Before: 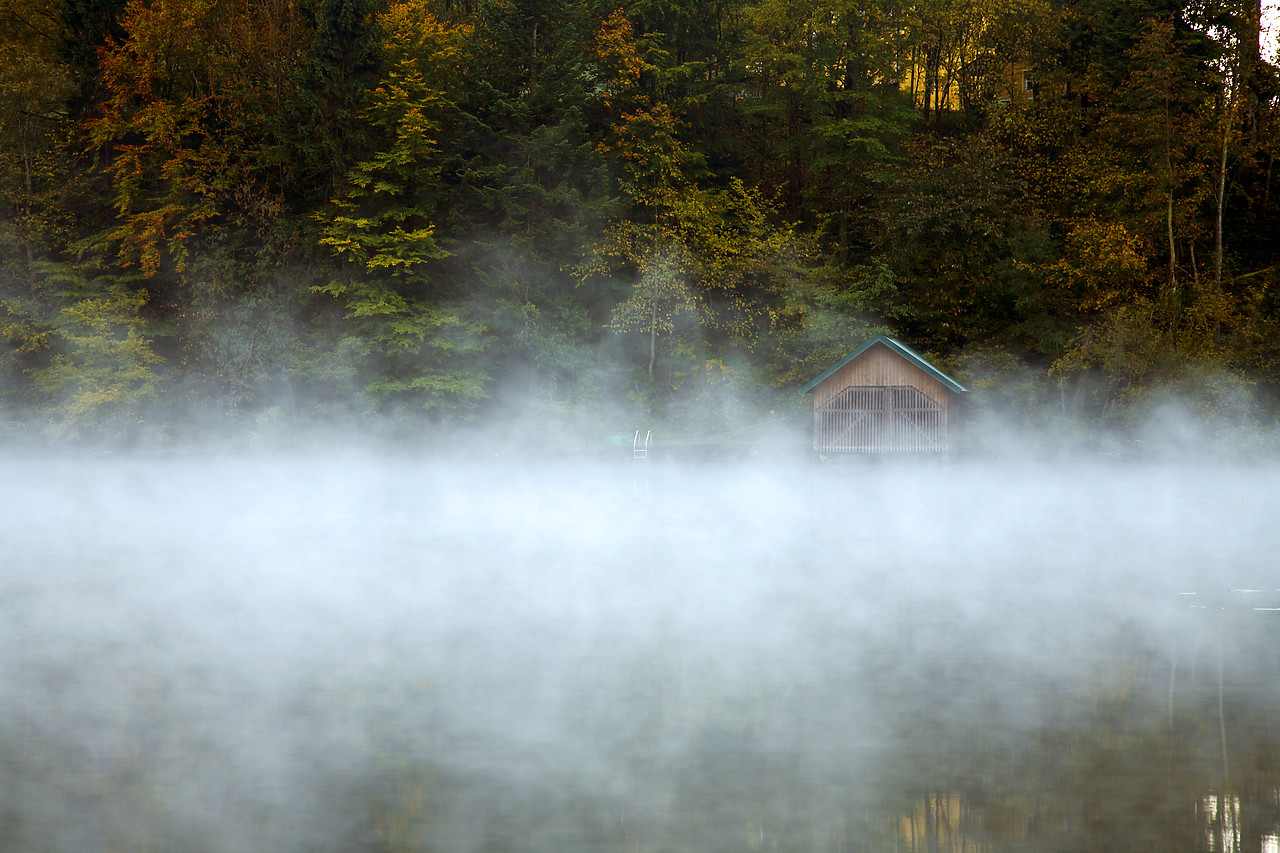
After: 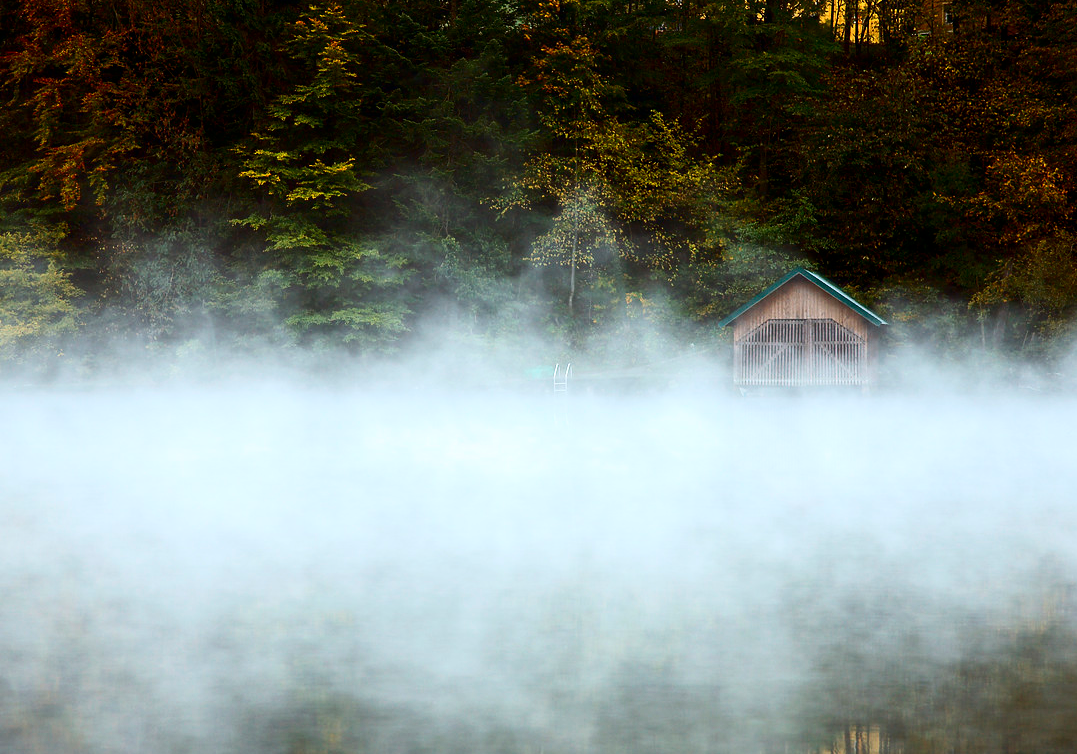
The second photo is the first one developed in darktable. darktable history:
contrast brightness saturation: contrast 0.278
crop: left 6.319%, top 7.94%, right 9.535%, bottom 3.562%
tone equalizer: on, module defaults
